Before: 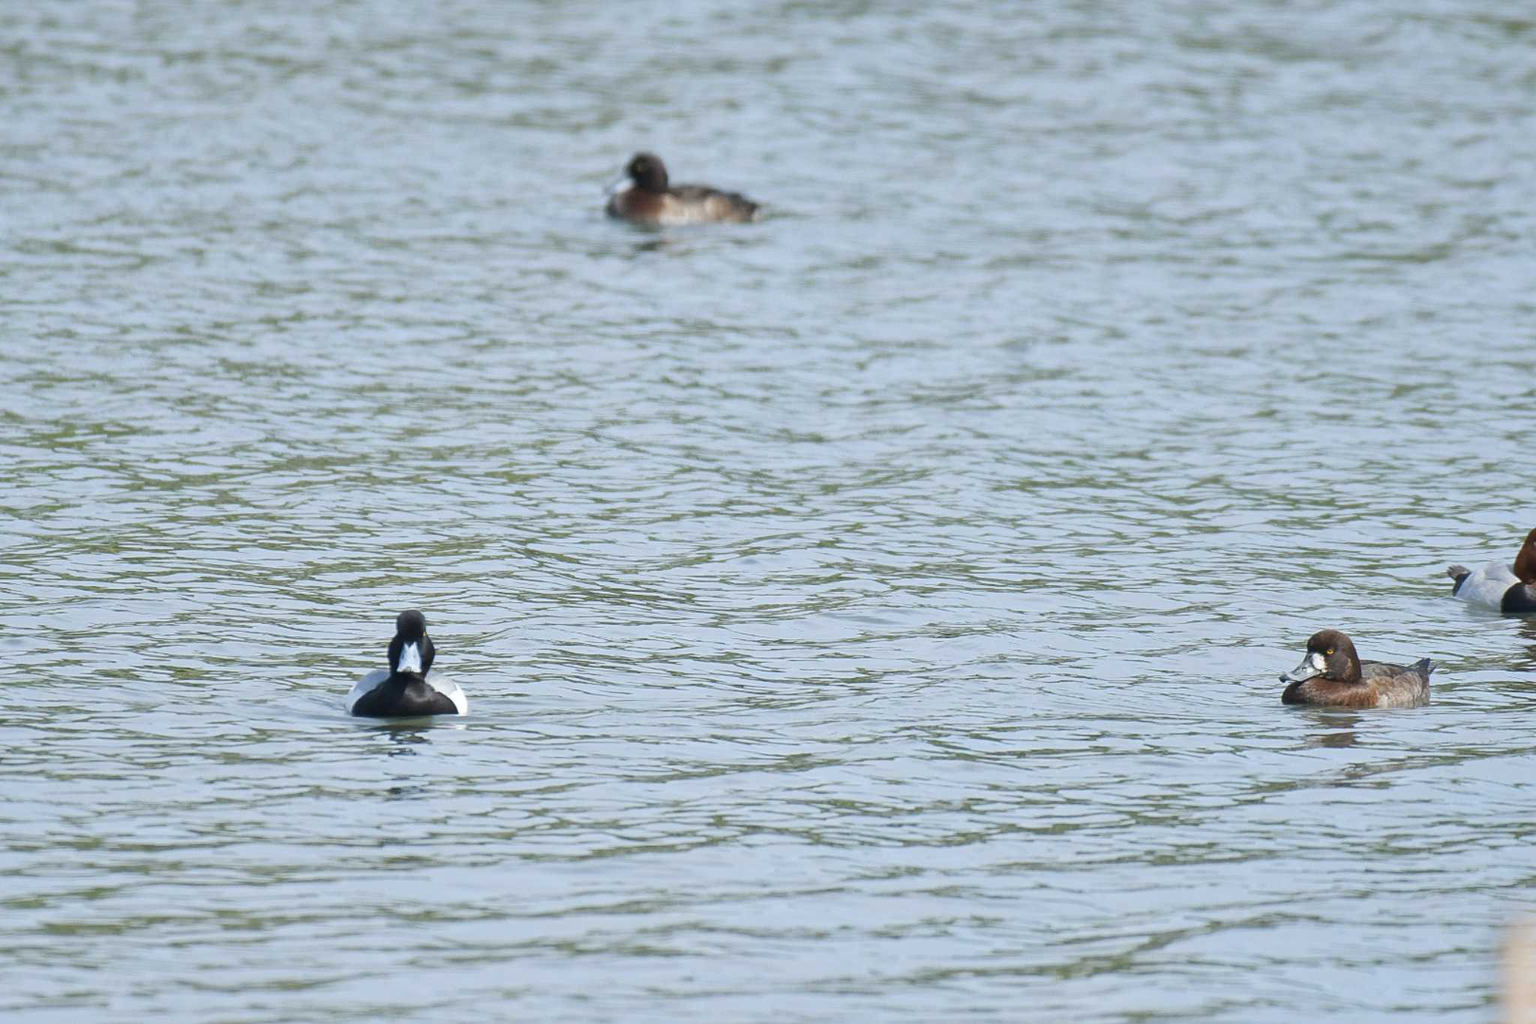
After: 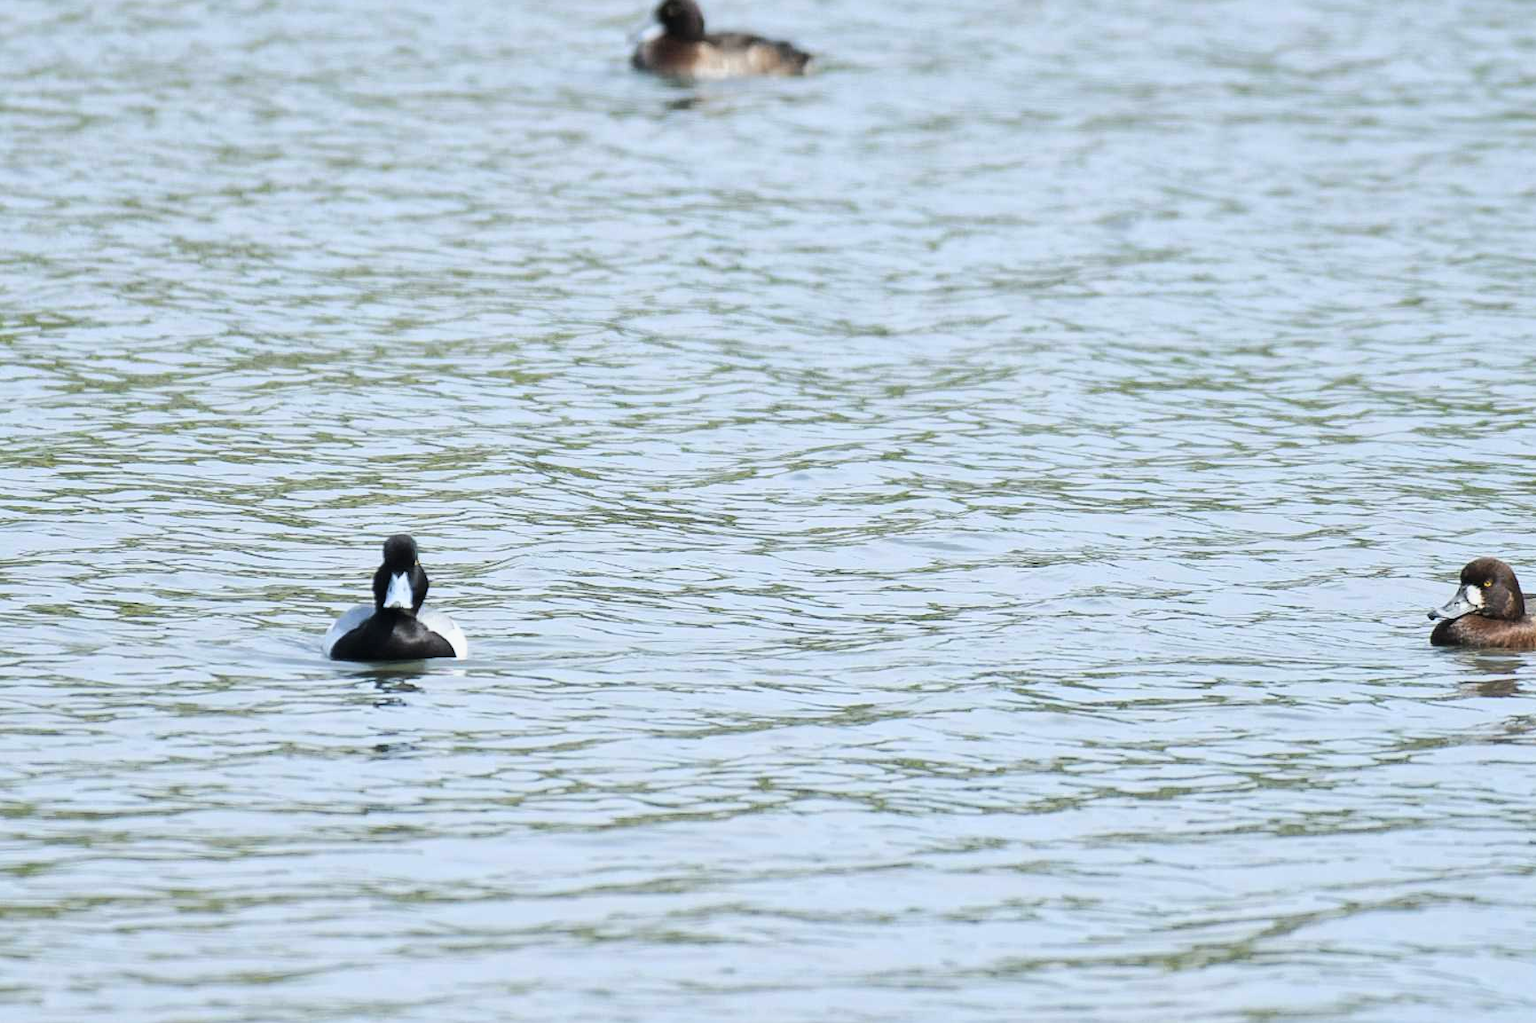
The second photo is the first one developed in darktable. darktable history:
crop and rotate: left 4.776%, top 15.489%, right 10.681%
tone curve: curves: ch0 [(0, 0) (0.035, 0.011) (0.133, 0.076) (0.285, 0.265) (0.491, 0.541) (0.617, 0.693) (0.704, 0.77) (0.794, 0.865) (0.895, 0.938) (1, 0.976)]; ch1 [(0, 0) (0.318, 0.278) (0.444, 0.427) (0.502, 0.497) (0.543, 0.547) (0.601, 0.641) (0.746, 0.764) (1, 1)]; ch2 [(0, 0) (0.316, 0.292) (0.381, 0.37) (0.423, 0.448) (0.476, 0.482) (0.502, 0.5) (0.543, 0.547) (0.587, 0.613) (0.642, 0.672) (0.704, 0.727) (0.865, 0.827) (1, 0.951)], color space Lab, linked channels, preserve colors none
